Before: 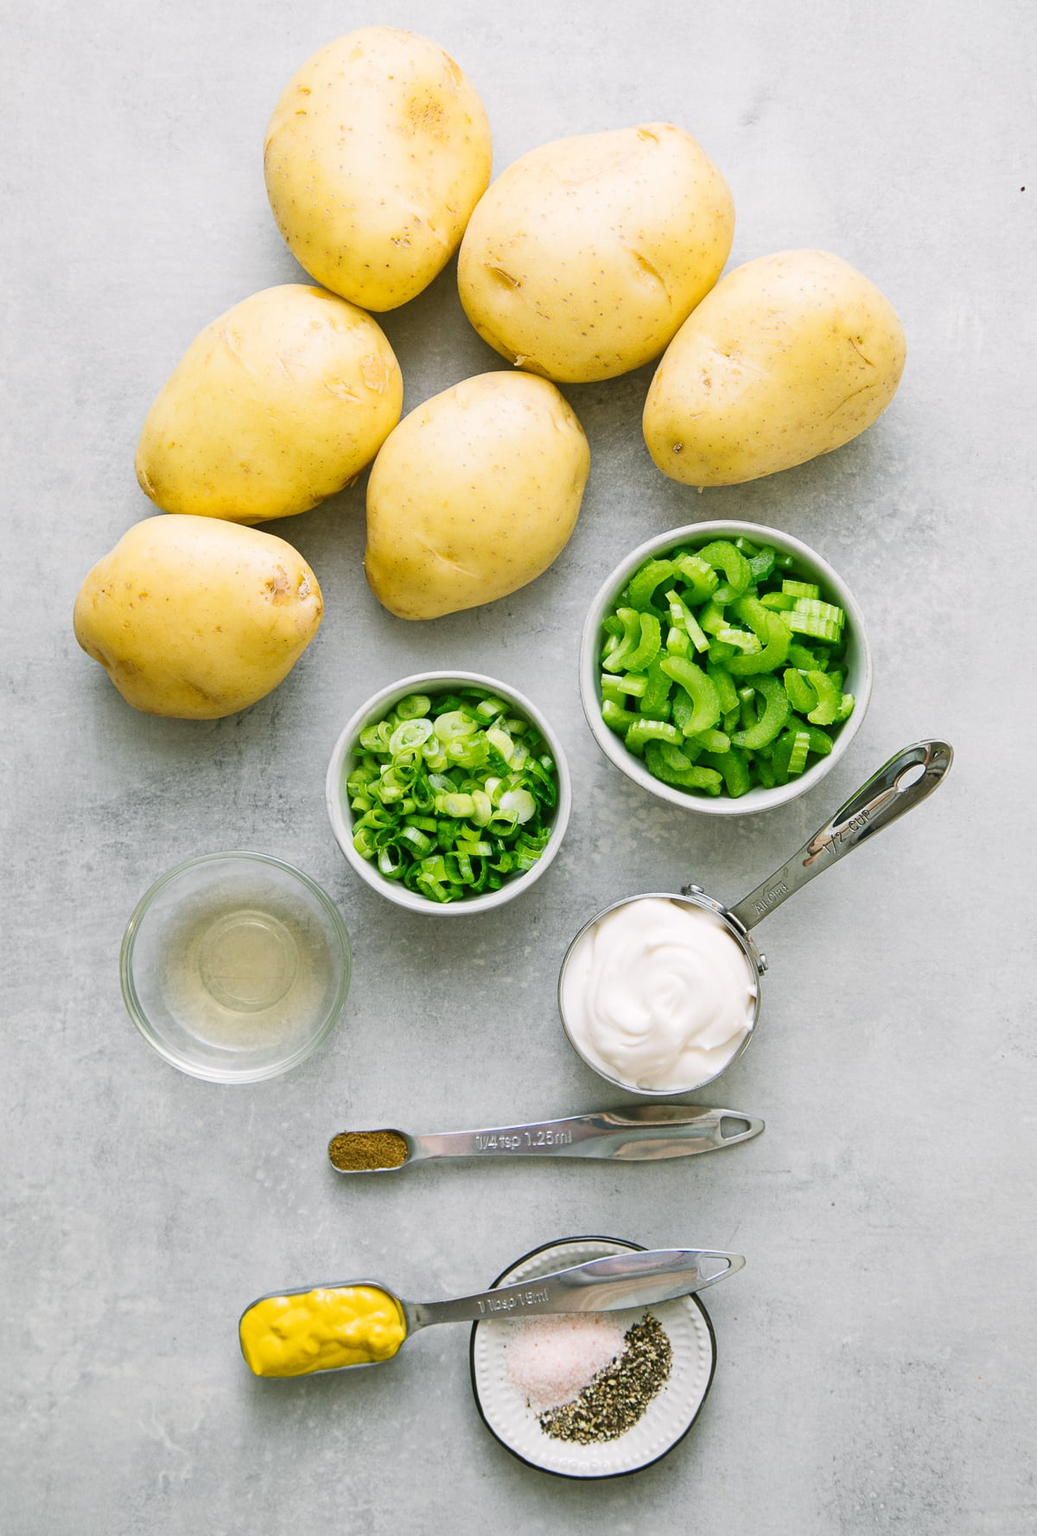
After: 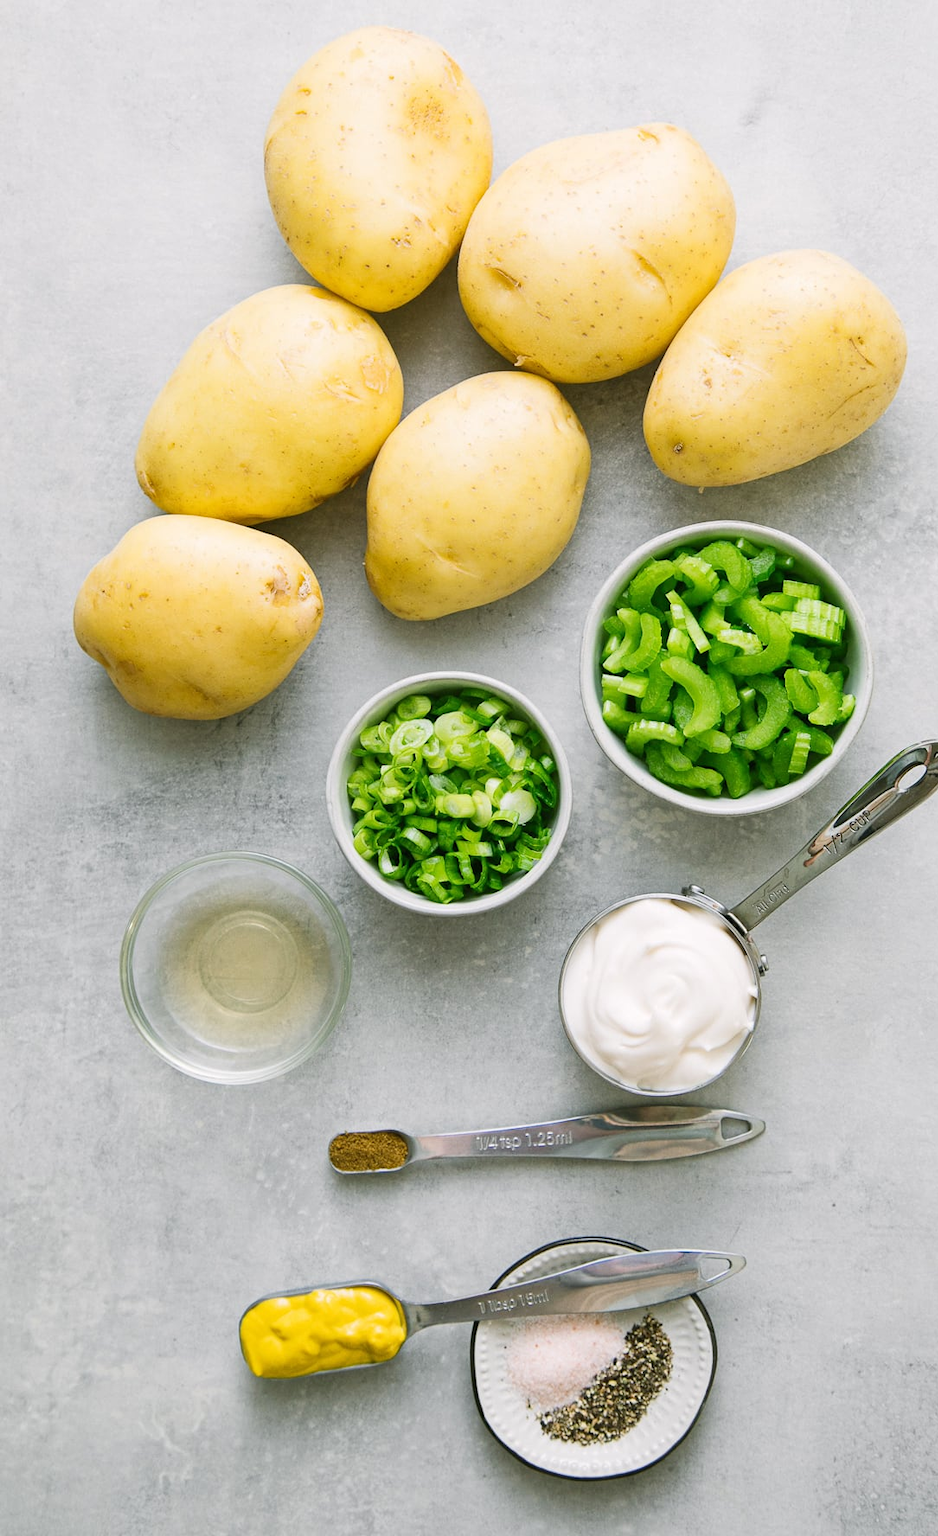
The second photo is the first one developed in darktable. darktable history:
crop: right 9.519%, bottom 0.047%
